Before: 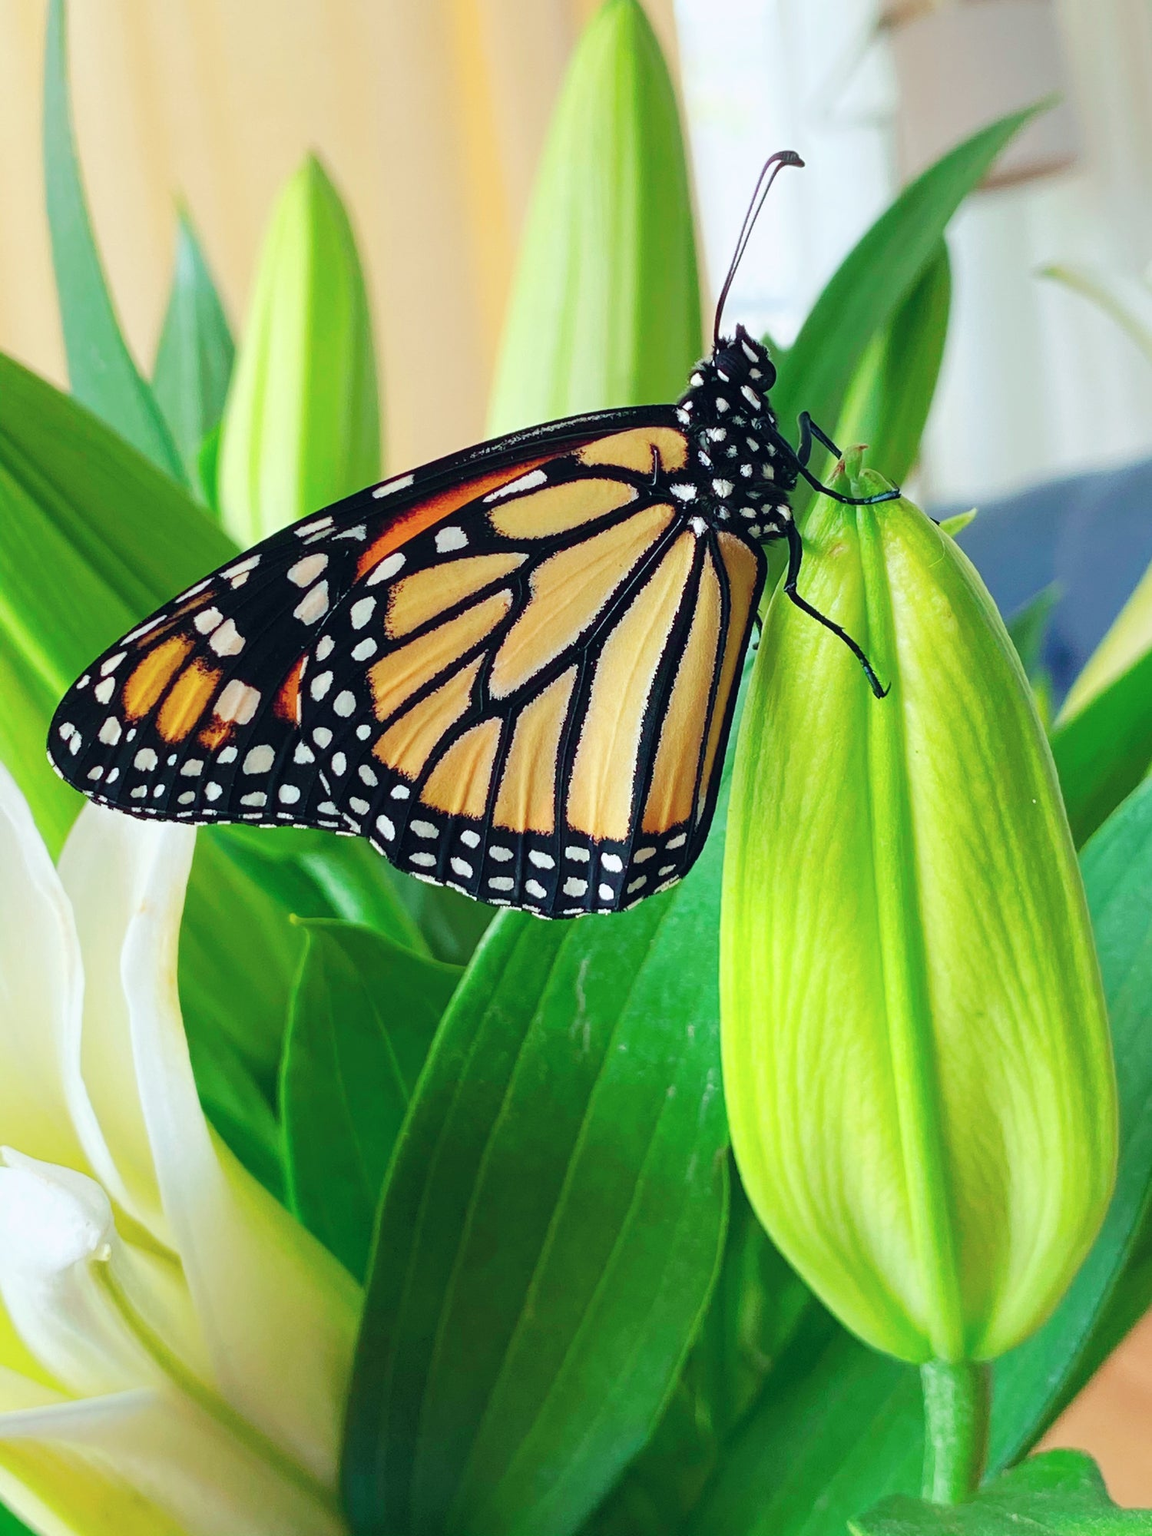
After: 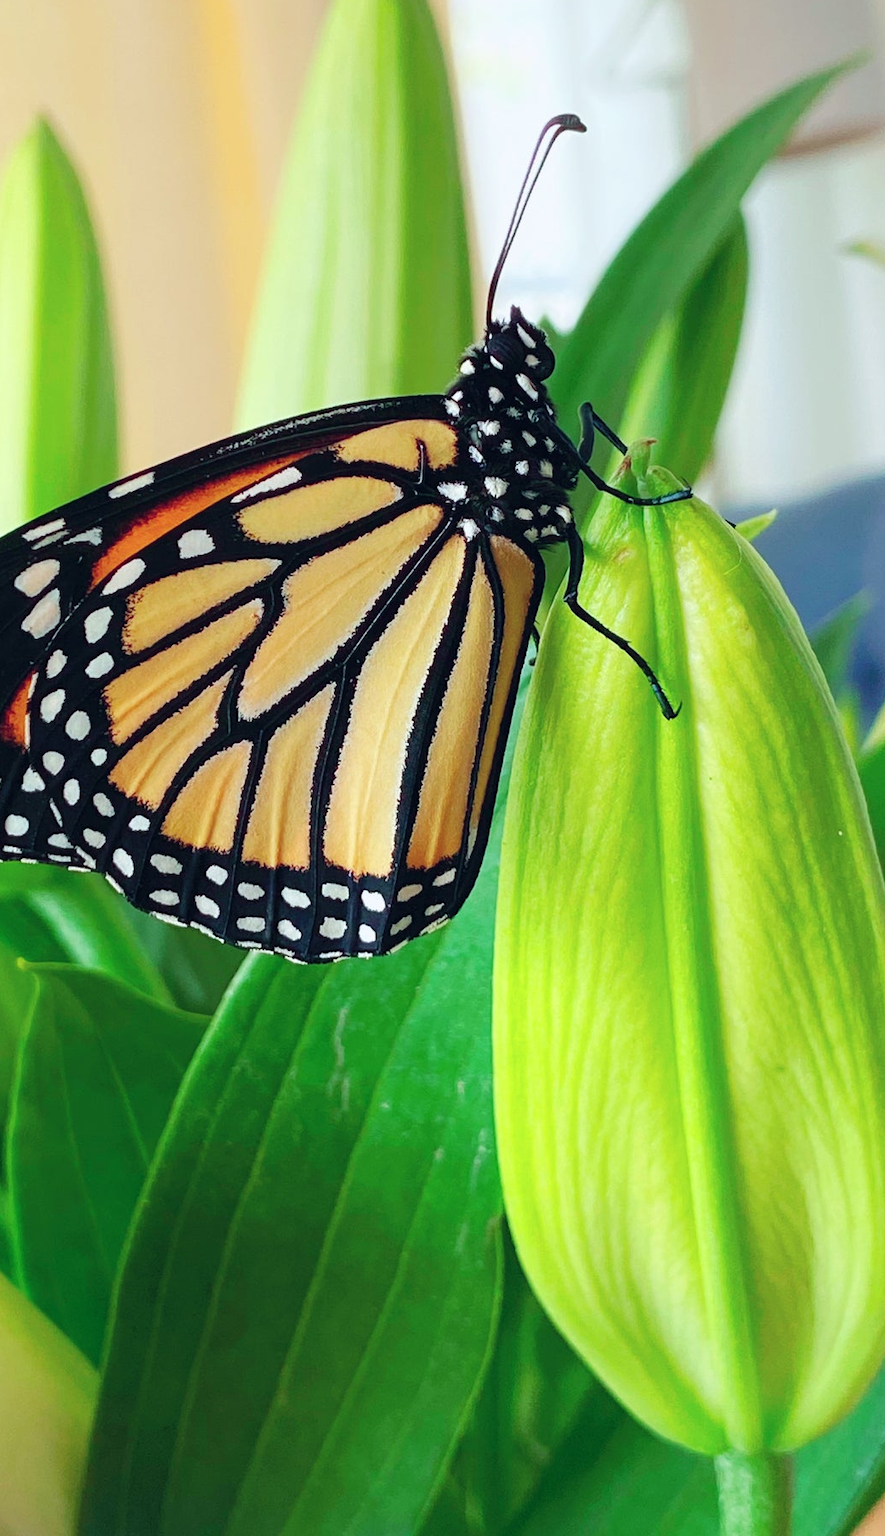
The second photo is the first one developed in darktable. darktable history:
crop and rotate: left 23.803%, top 3.149%, right 6.64%, bottom 6.357%
